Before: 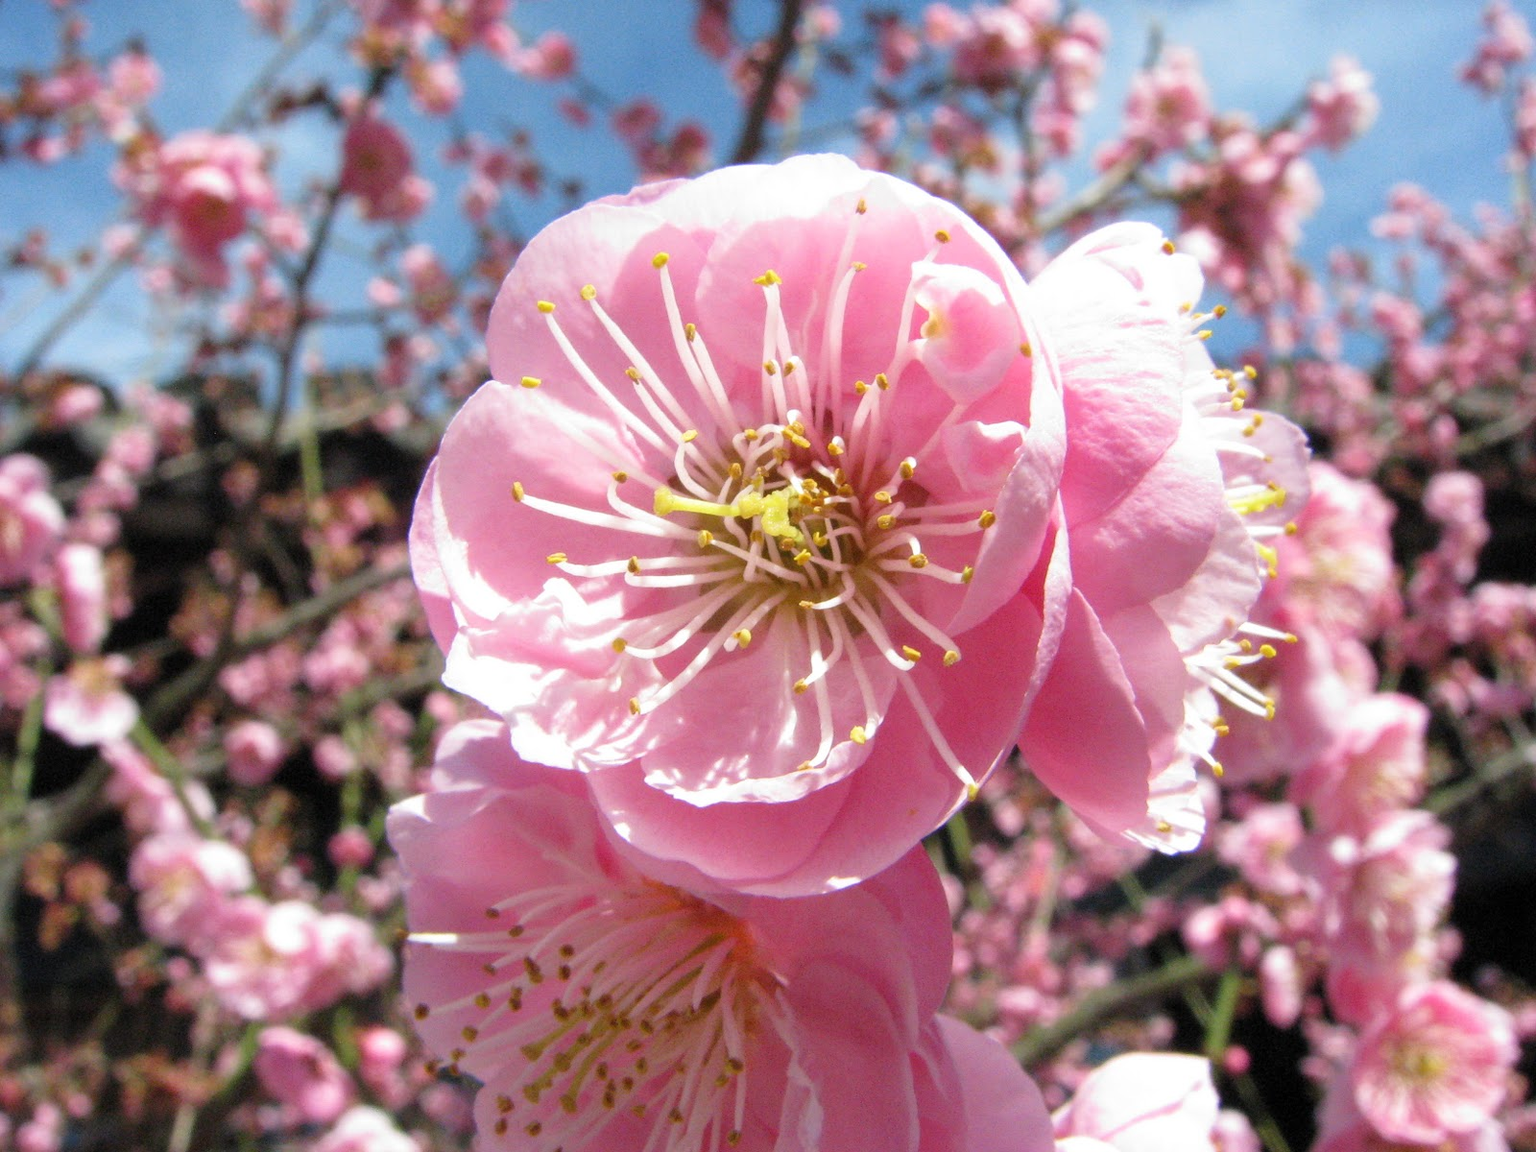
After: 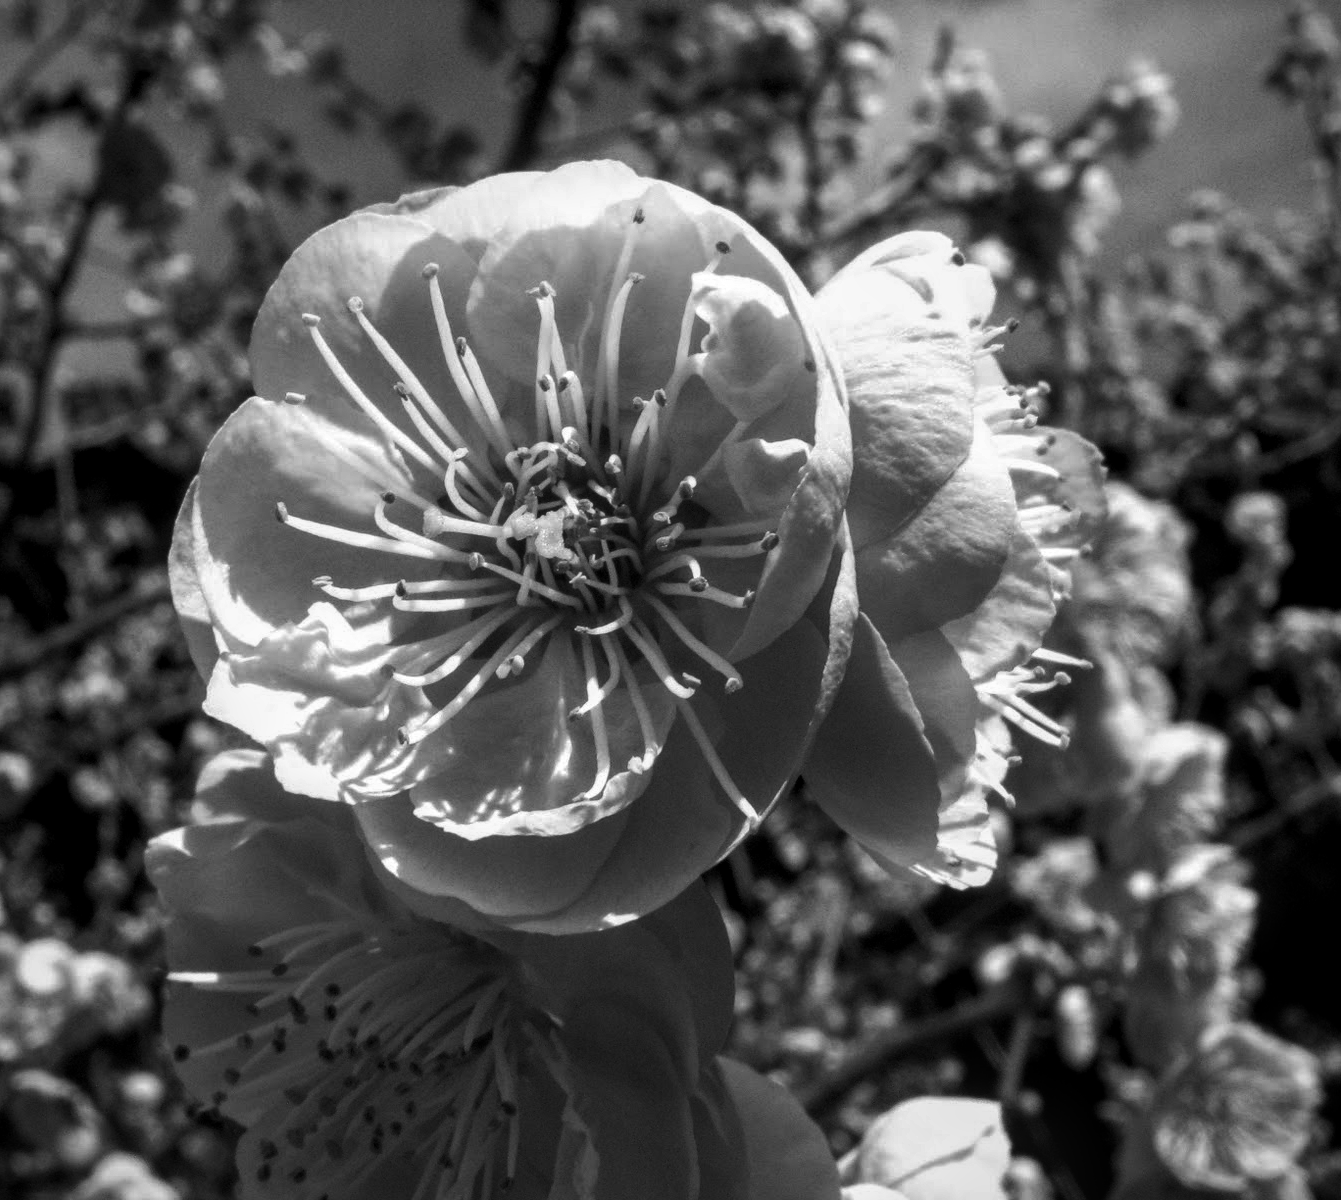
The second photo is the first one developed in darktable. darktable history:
crop: left 16.145%
local contrast: on, module defaults
vignetting: fall-off start 91.19%
contrast brightness saturation: contrast -0.03, brightness -0.59, saturation -1
